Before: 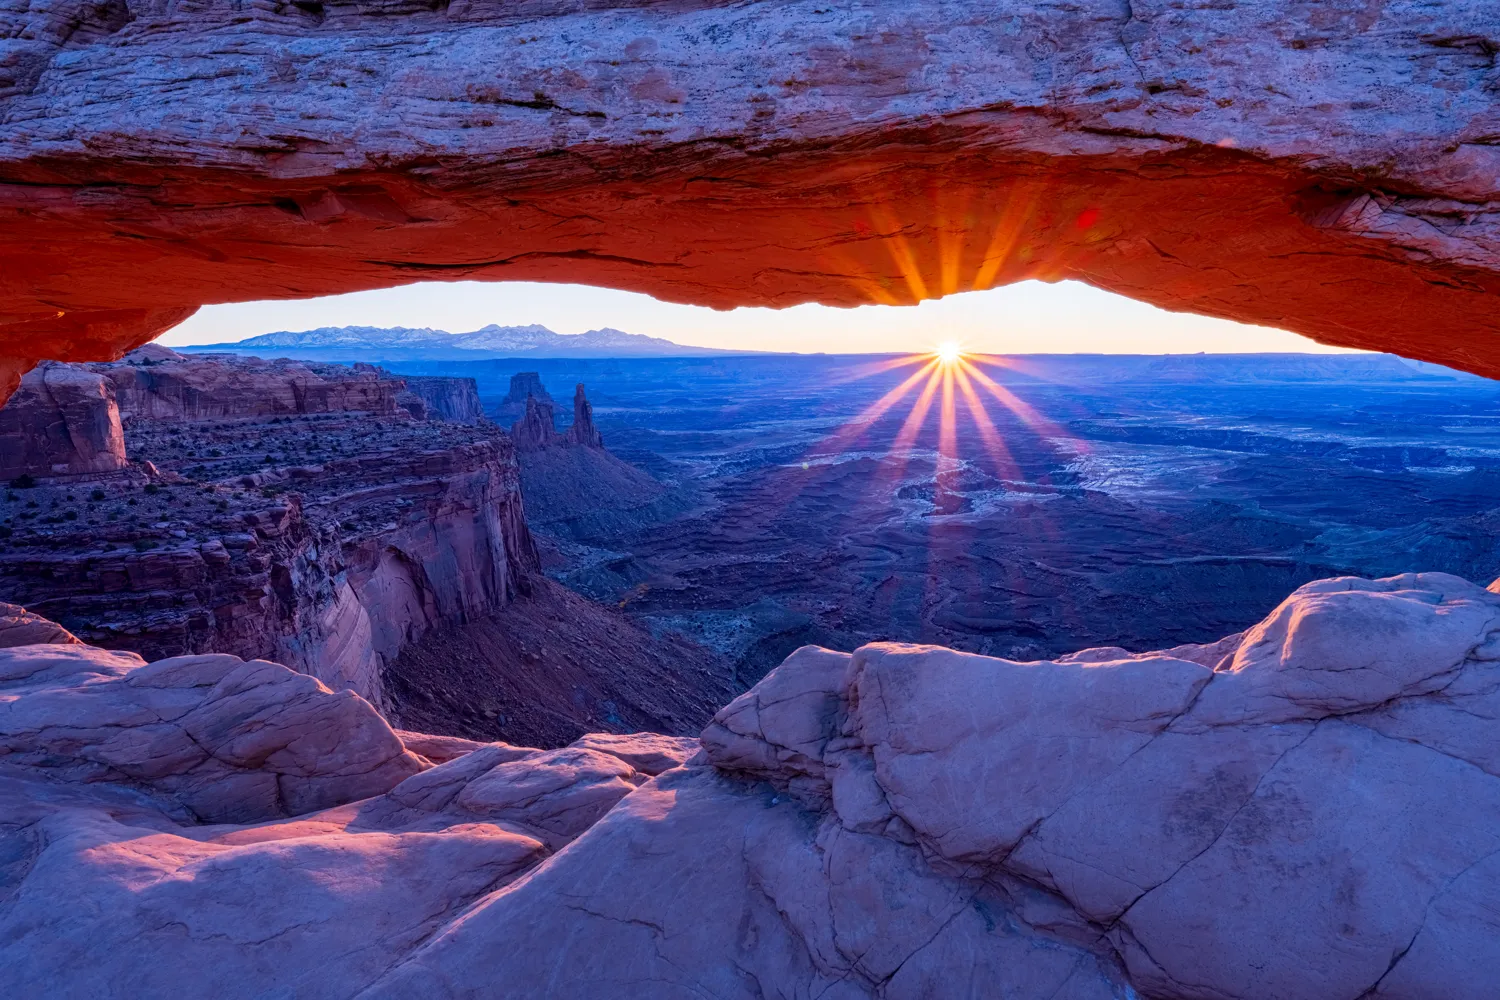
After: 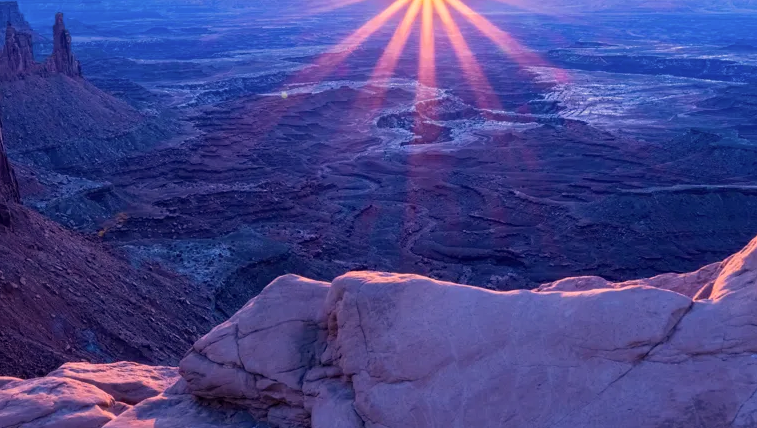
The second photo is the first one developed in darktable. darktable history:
color correction: highlights a* 7.86, highlights b* 4.27
exposure: exposure -0.04 EV, compensate exposure bias true, compensate highlight preservation false
crop: left 34.798%, top 37.1%, right 14.692%, bottom 20.058%
tone equalizer: edges refinement/feathering 500, mask exposure compensation -1.57 EV, preserve details no
